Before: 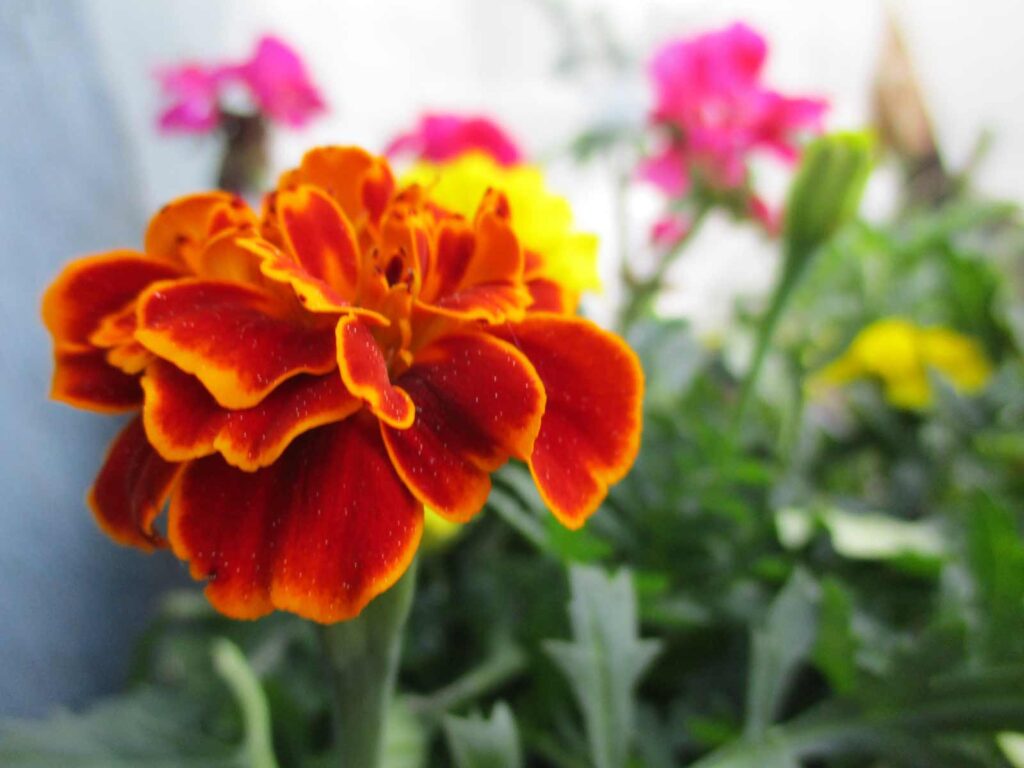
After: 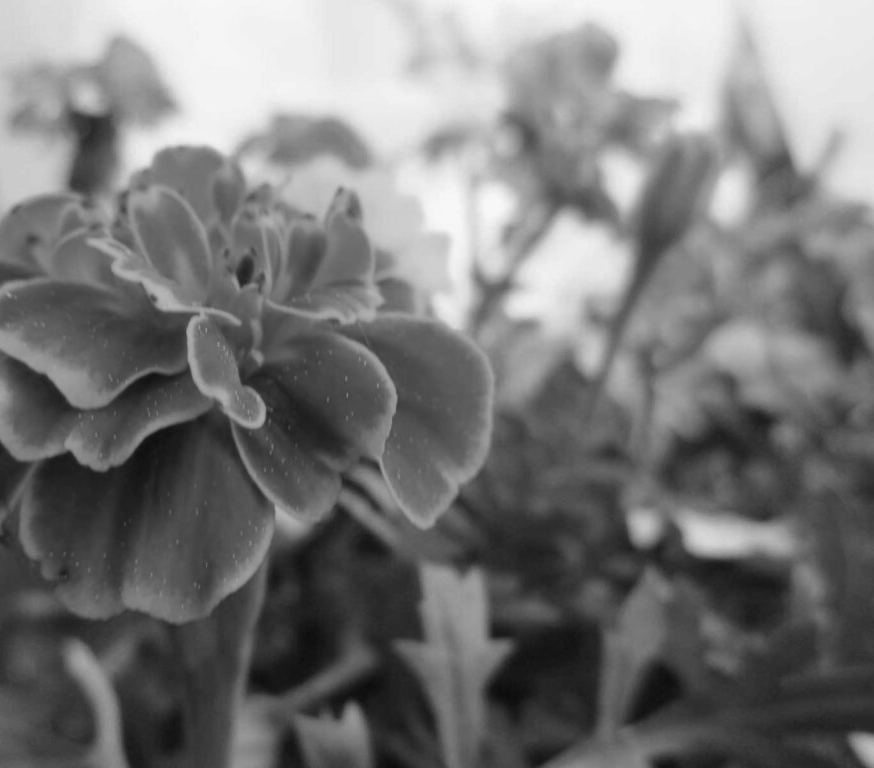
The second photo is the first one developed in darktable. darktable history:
color calibration: output gray [0.21, 0.42, 0.37, 0], gray › normalize channels true, illuminant same as pipeline (D50), adaptation XYZ, x 0.346, y 0.359, gamut compression 0
crop and rotate: left 14.584%
